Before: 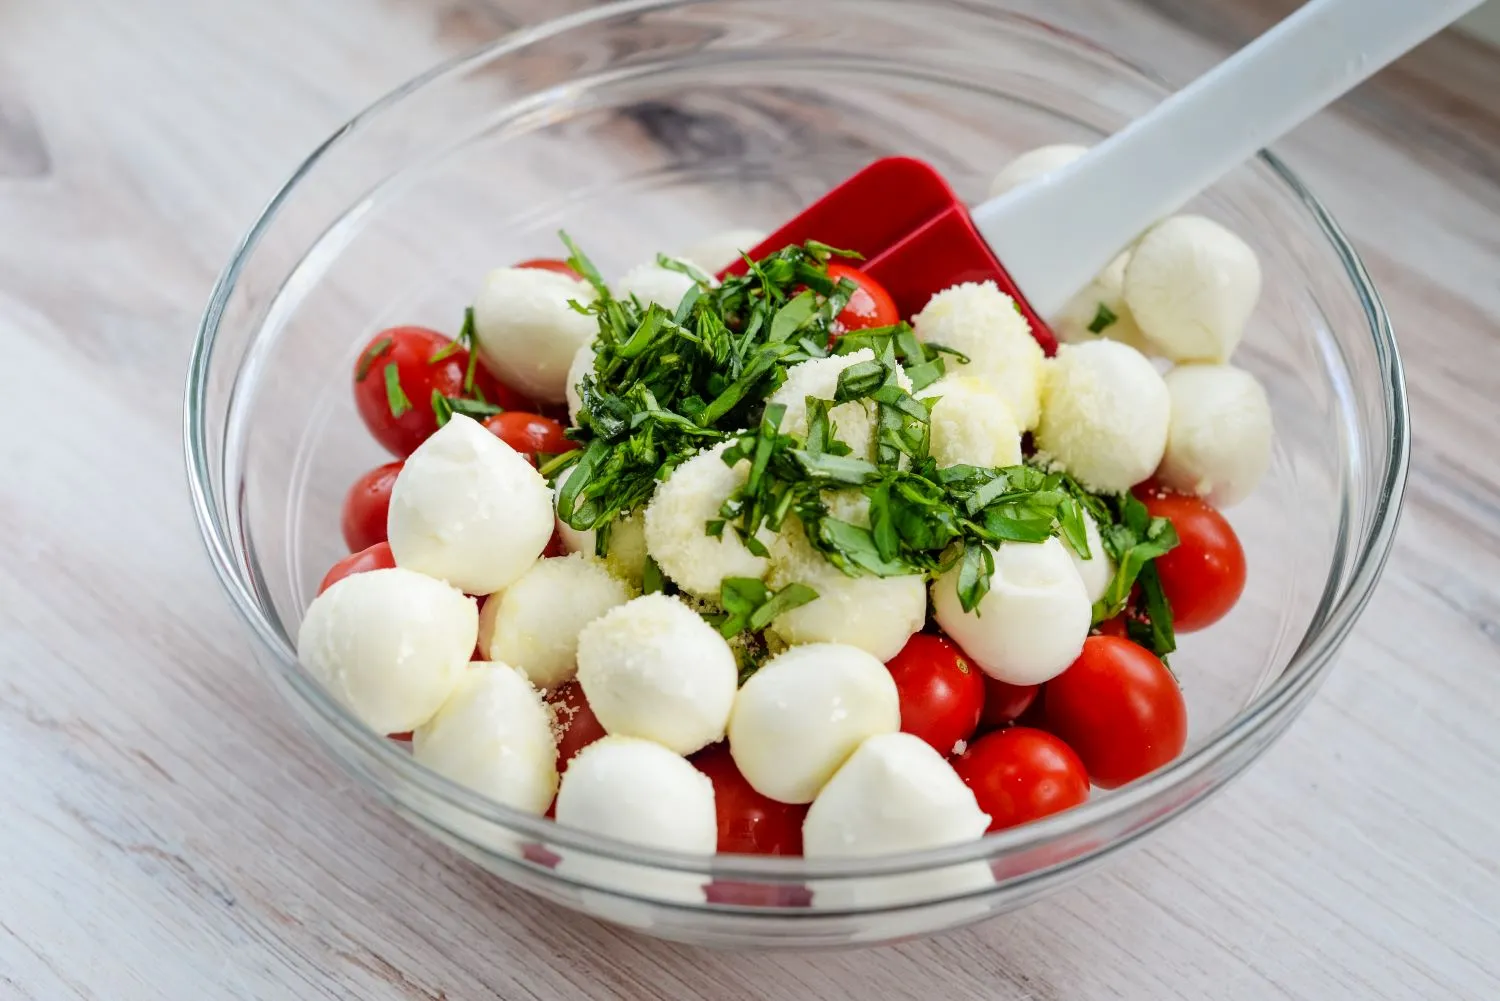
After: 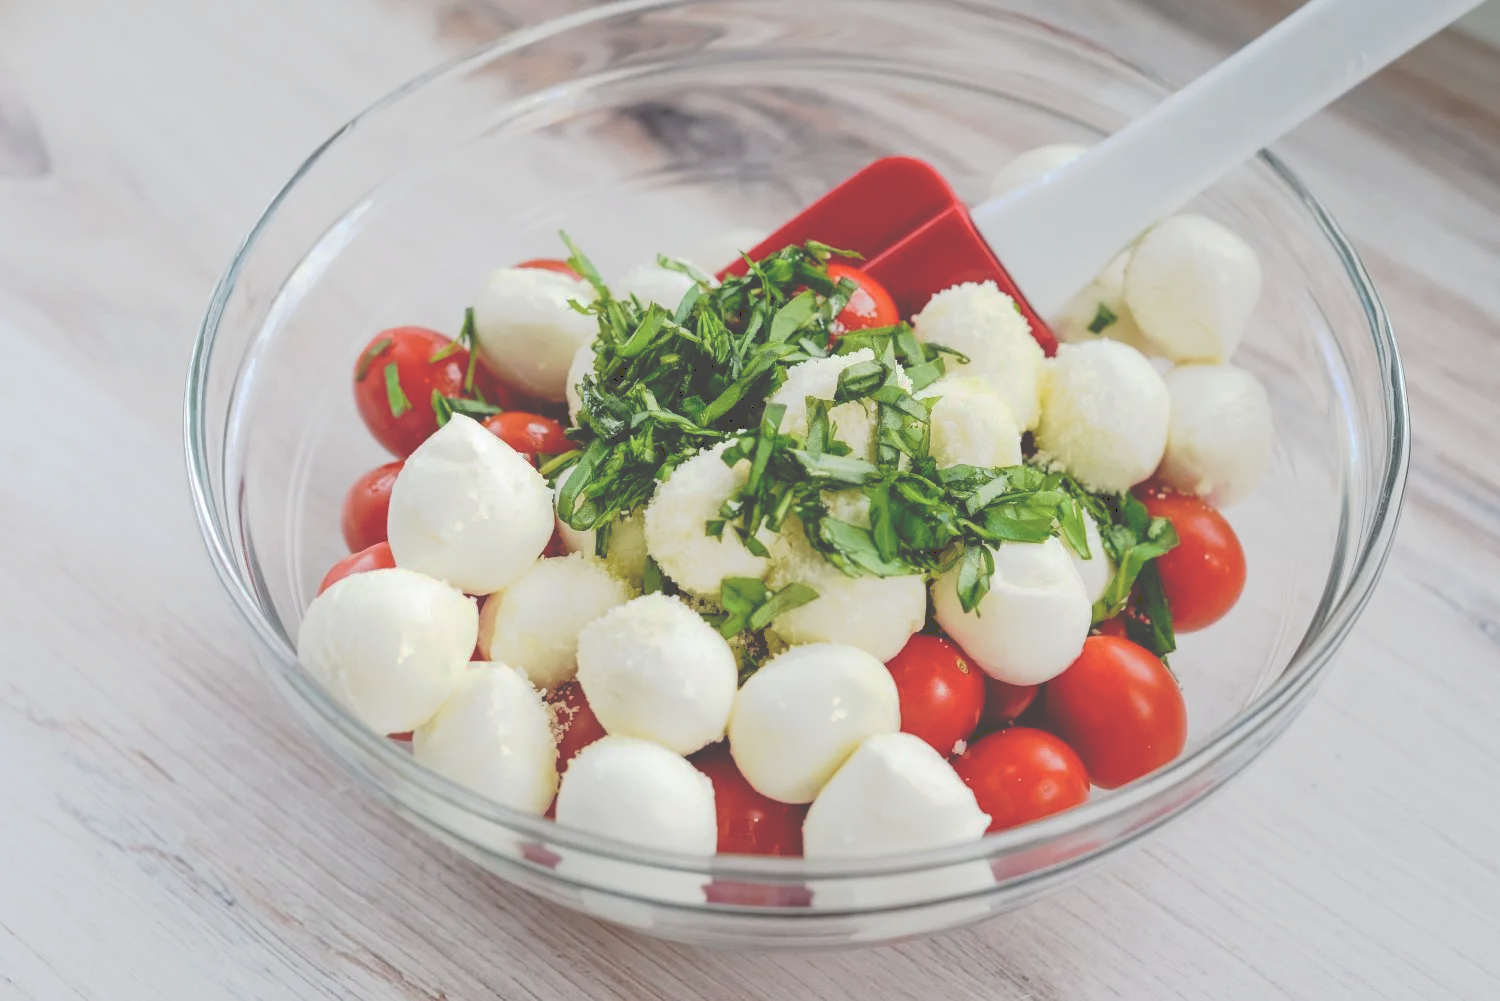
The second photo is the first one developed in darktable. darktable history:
tone curve: curves: ch0 [(0, 0) (0.003, 0.278) (0.011, 0.282) (0.025, 0.282) (0.044, 0.29) (0.069, 0.295) (0.1, 0.306) (0.136, 0.316) (0.177, 0.33) (0.224, 0.358) (0.277, 0.403) (0.335, 0.451) (0.399, 0.505) (0.468, 0.558) (0.543, 0.611) (0.623, 0.679) (0.709, 0.751) (0.801, 0.815) (0.898, 0.863) (1, 1)], preserve colors none
